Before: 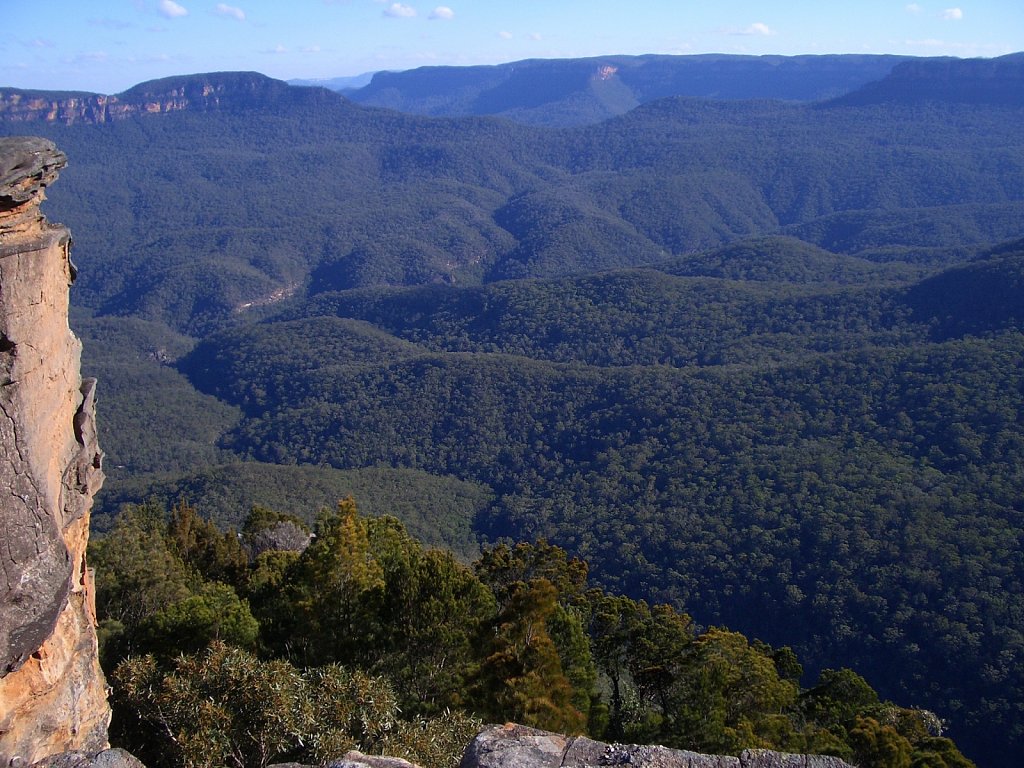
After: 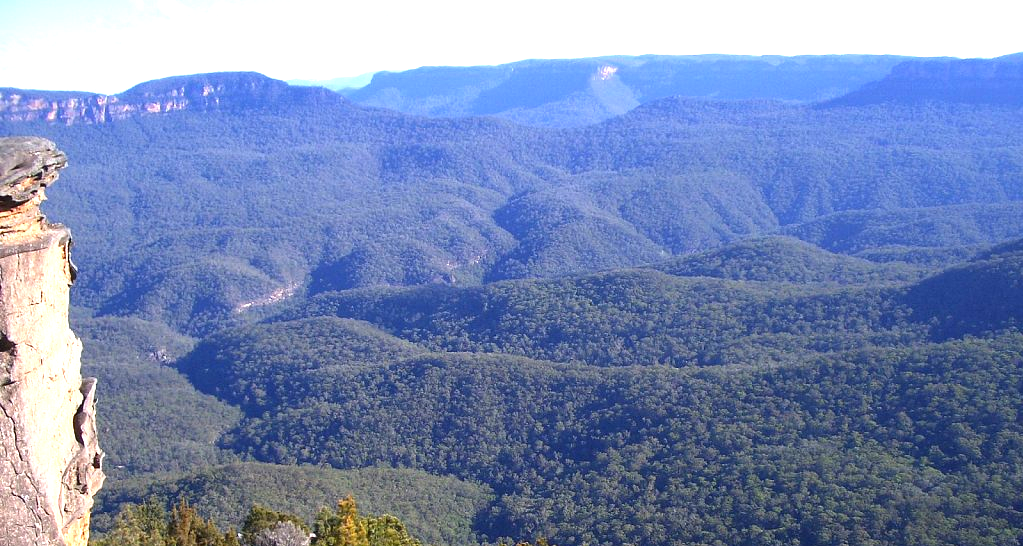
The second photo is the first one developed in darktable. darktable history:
crop: right 0%, bottom 28.842%
exposure: black level correction 0, exposure 1.46 EV, compensate exposure bias true, compensate highlight preservation false
